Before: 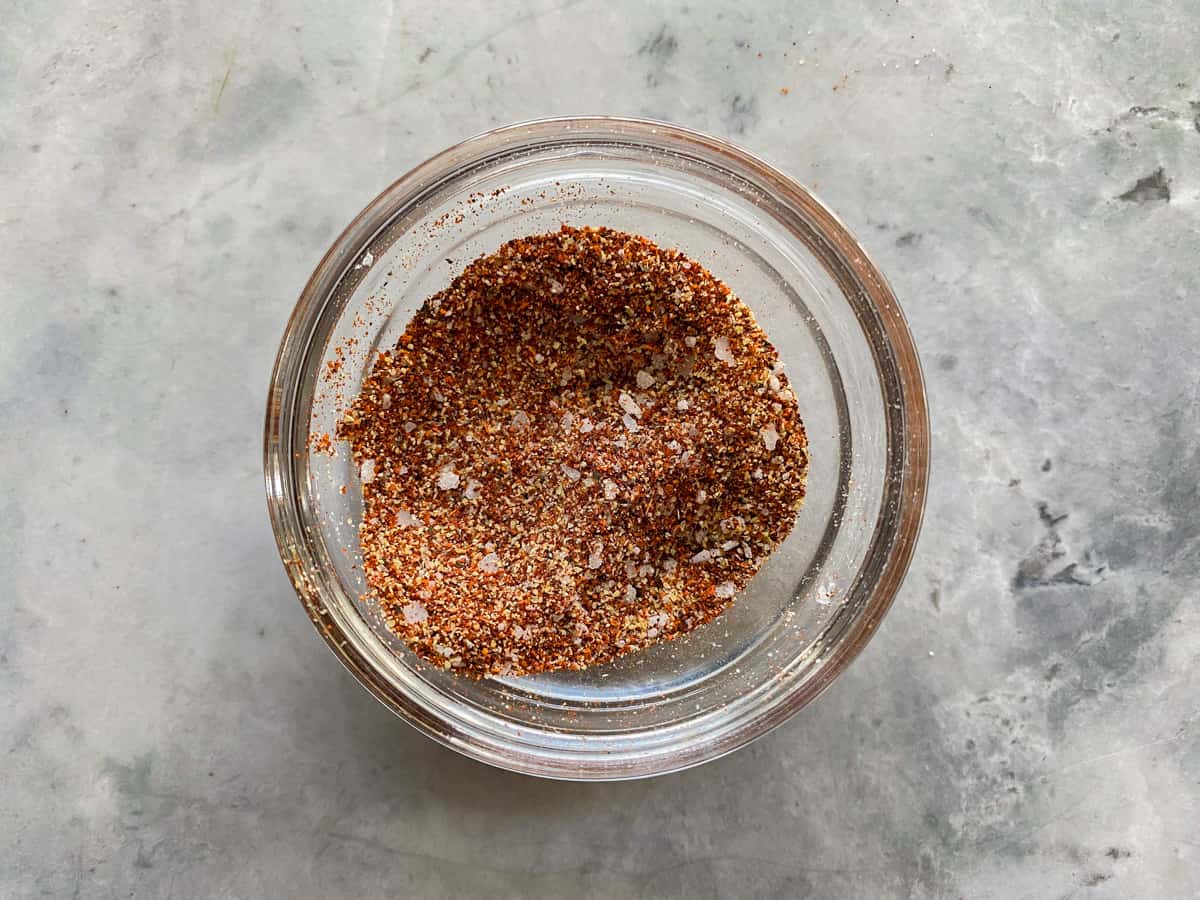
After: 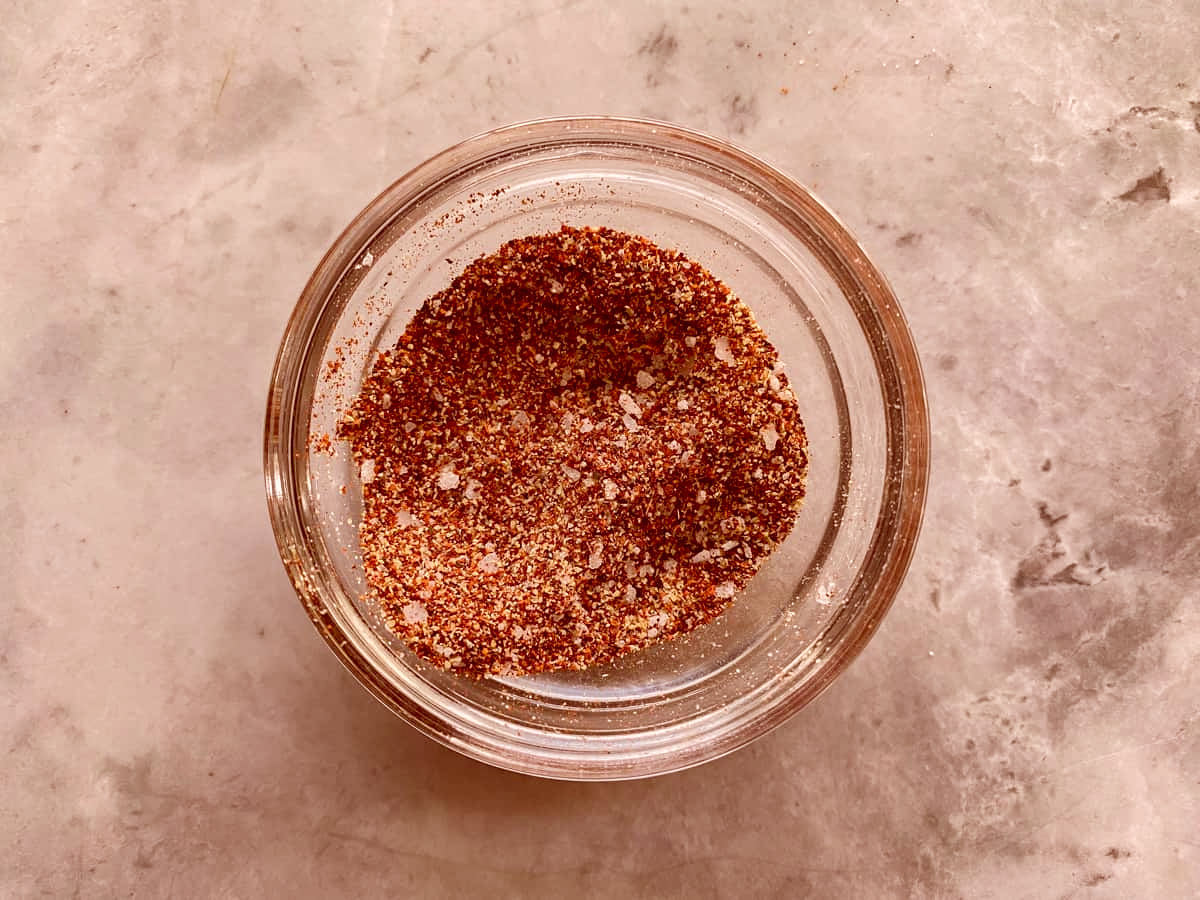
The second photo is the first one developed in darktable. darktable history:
color correction: highlights a* 9.11, highlights b* 8.55, shadows a* 39.26, shadows b* 39.43, saturation 0.767
